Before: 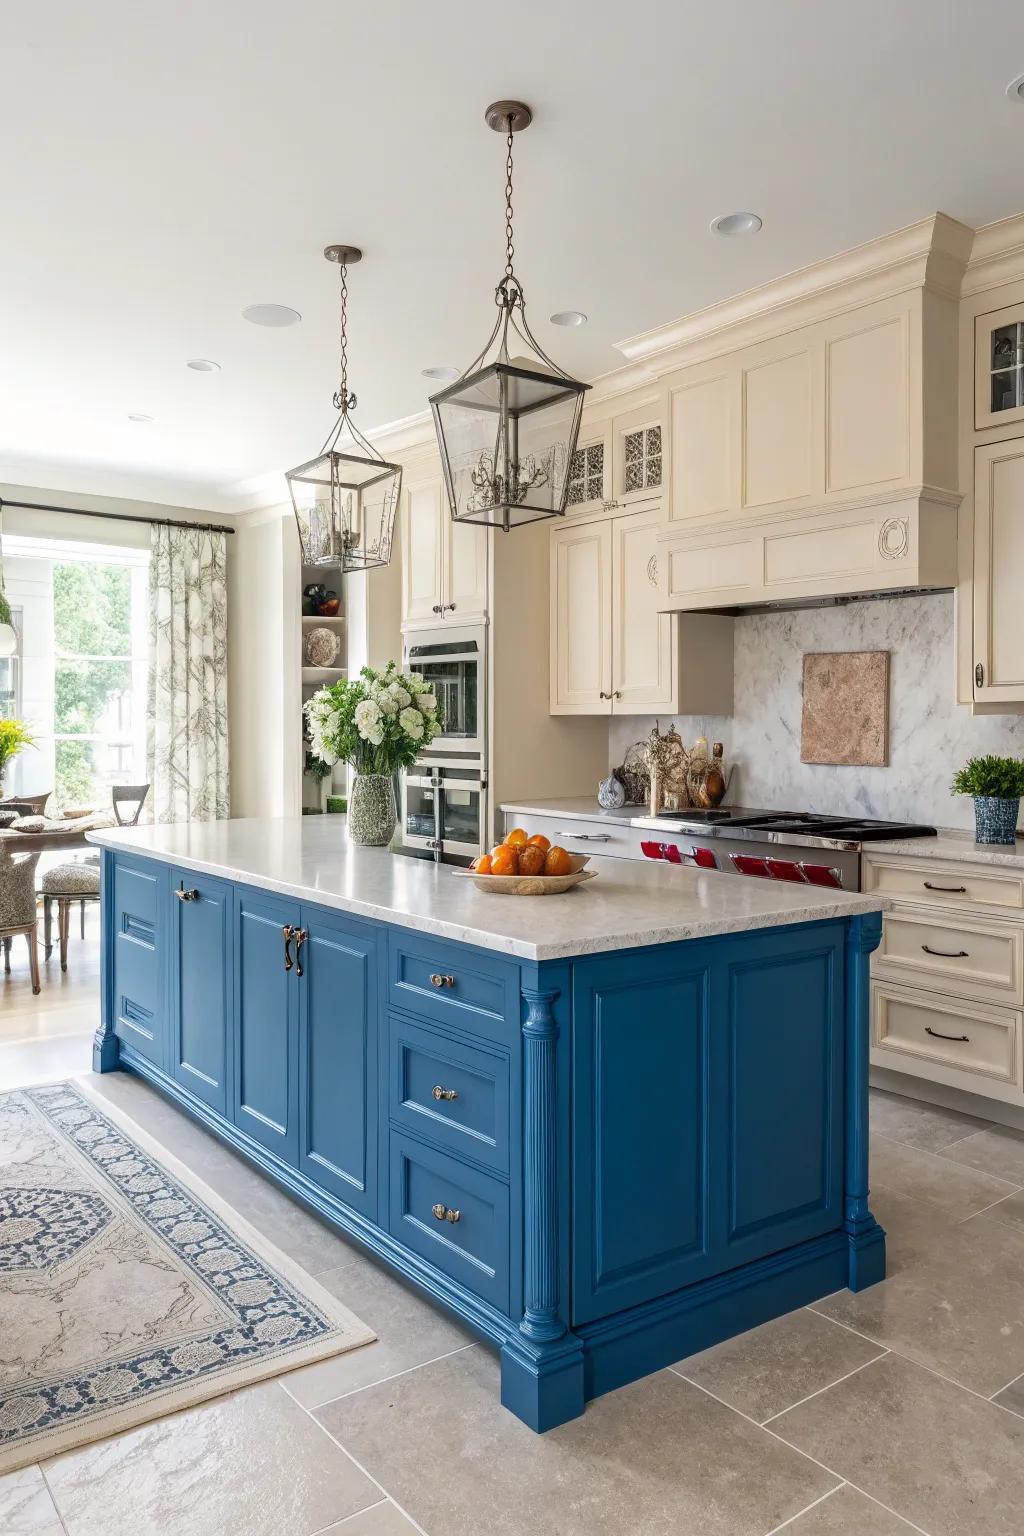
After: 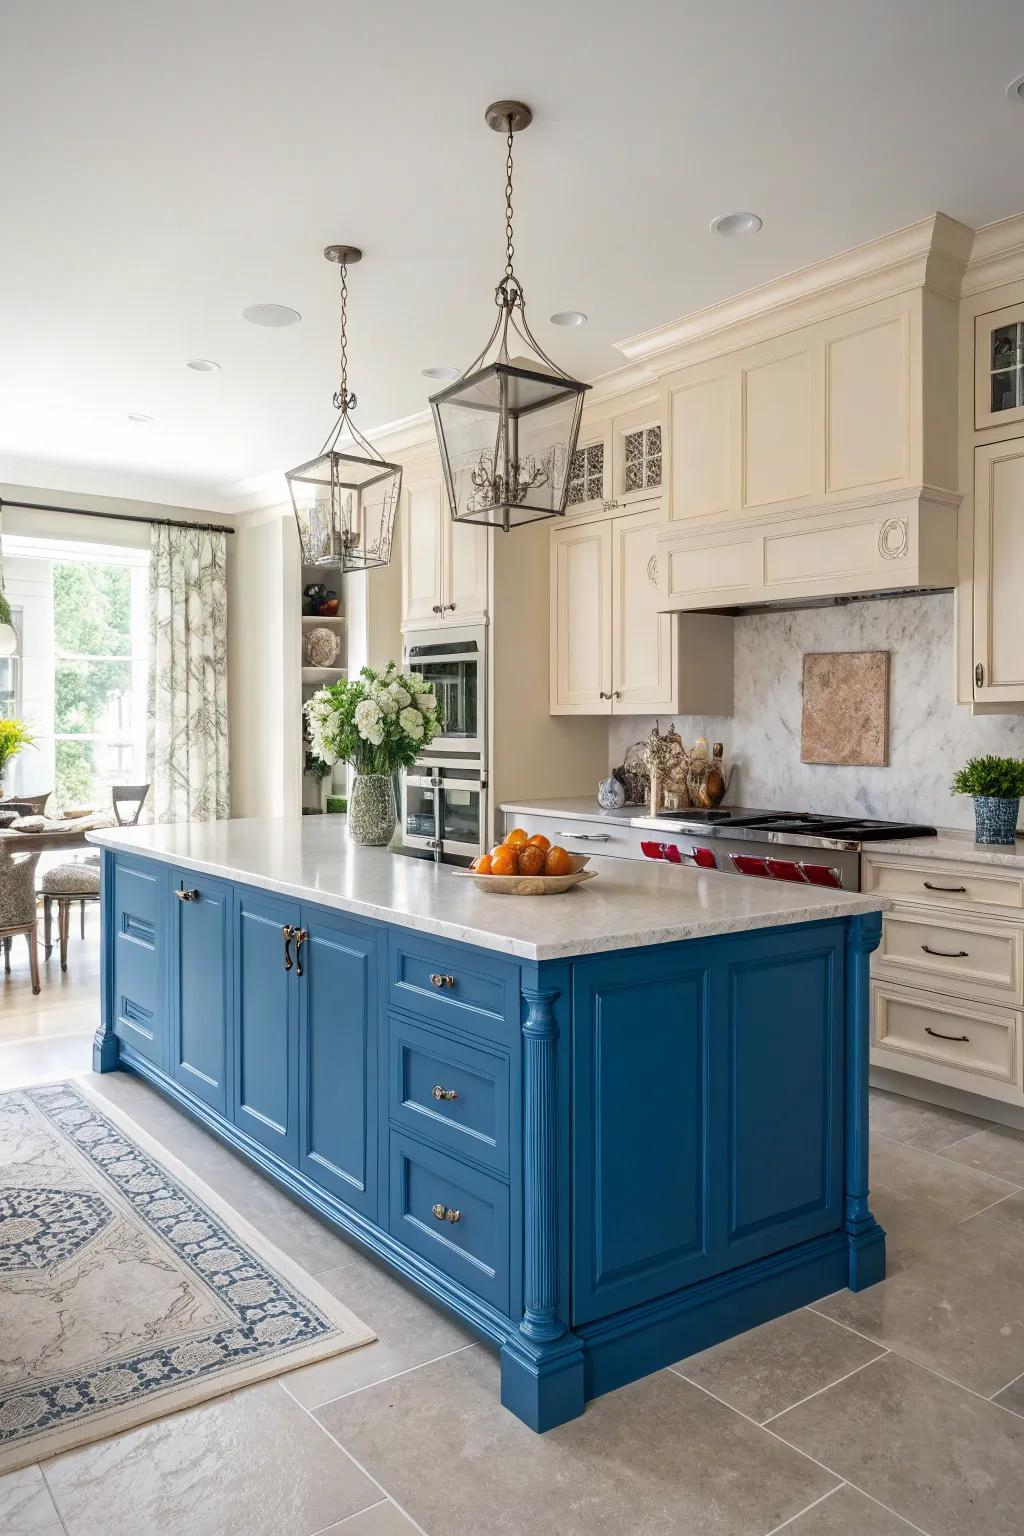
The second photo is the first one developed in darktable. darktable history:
vignetting: brightness -0.457, saturation -0.309, center (-0.015, 0)
